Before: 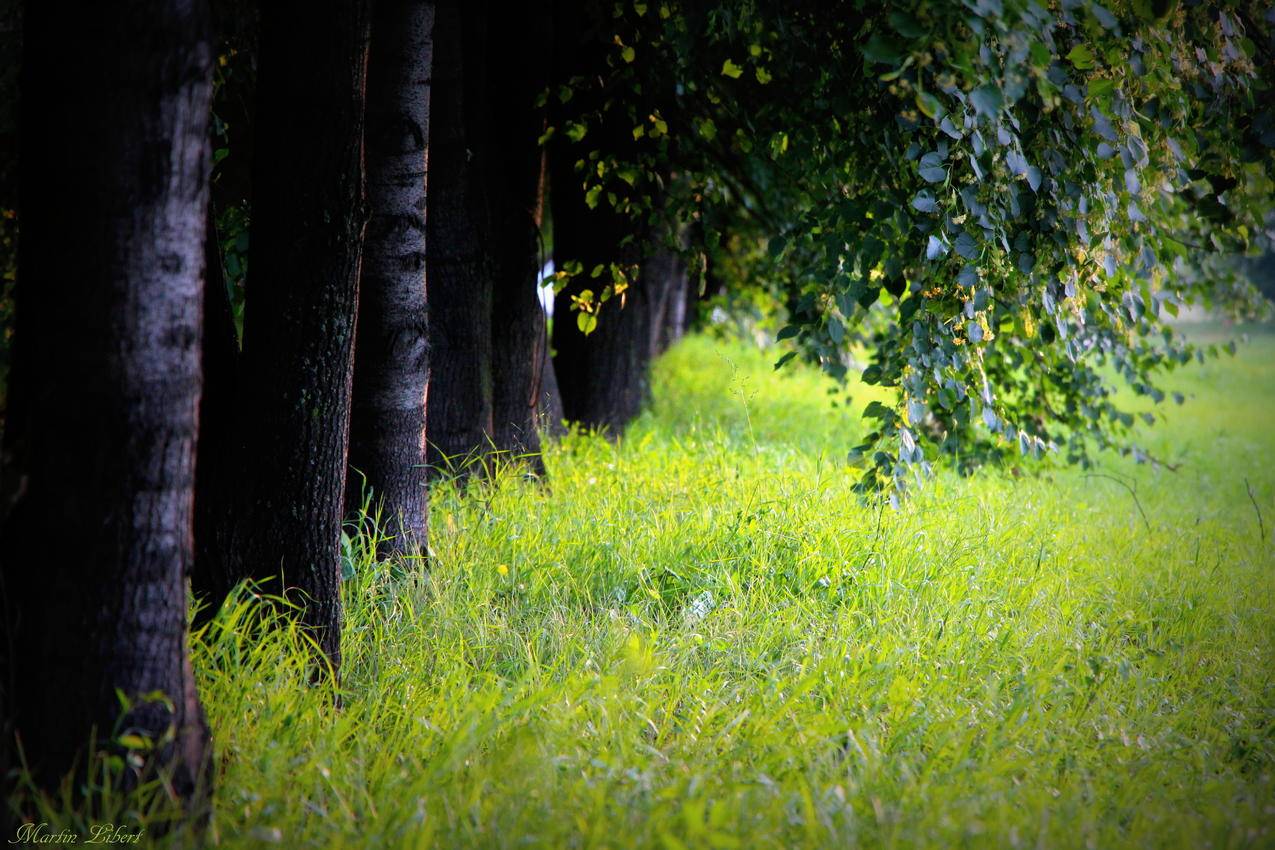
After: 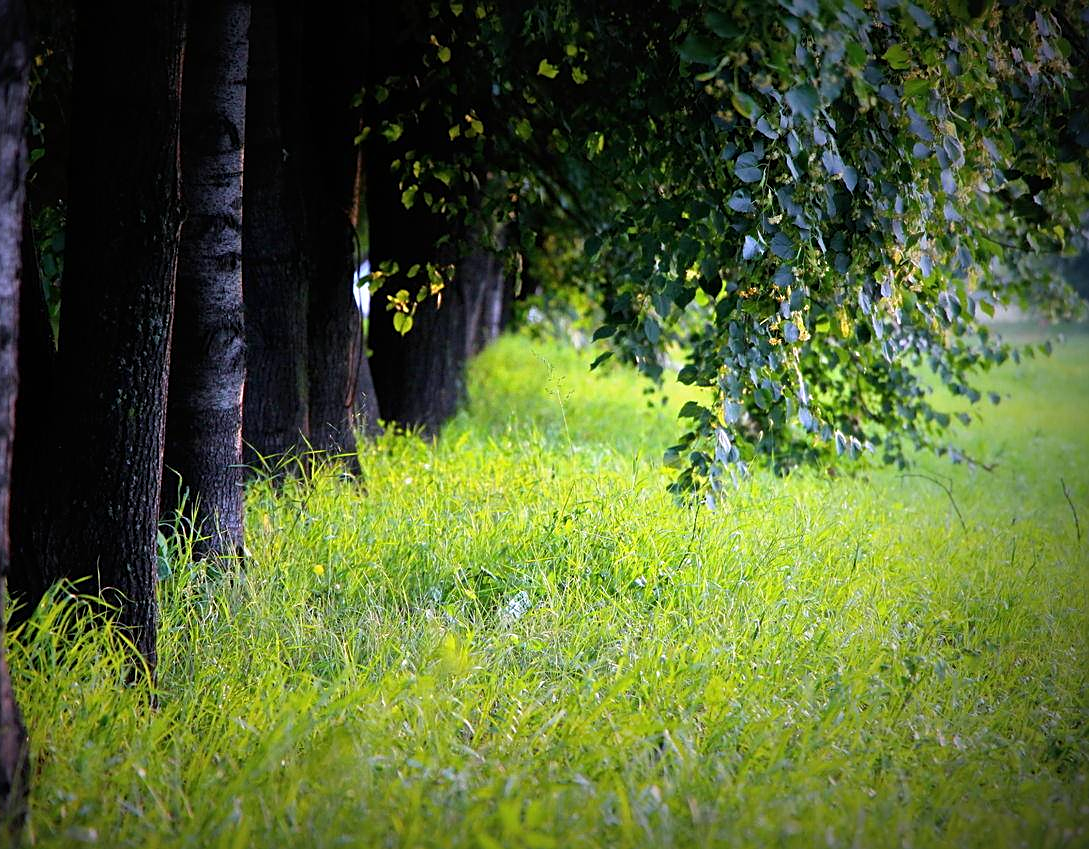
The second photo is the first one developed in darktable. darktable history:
crop and rotate: left 14.584%
sharpen: amount 0.478
white balance: red 0.984, blue 1.059
